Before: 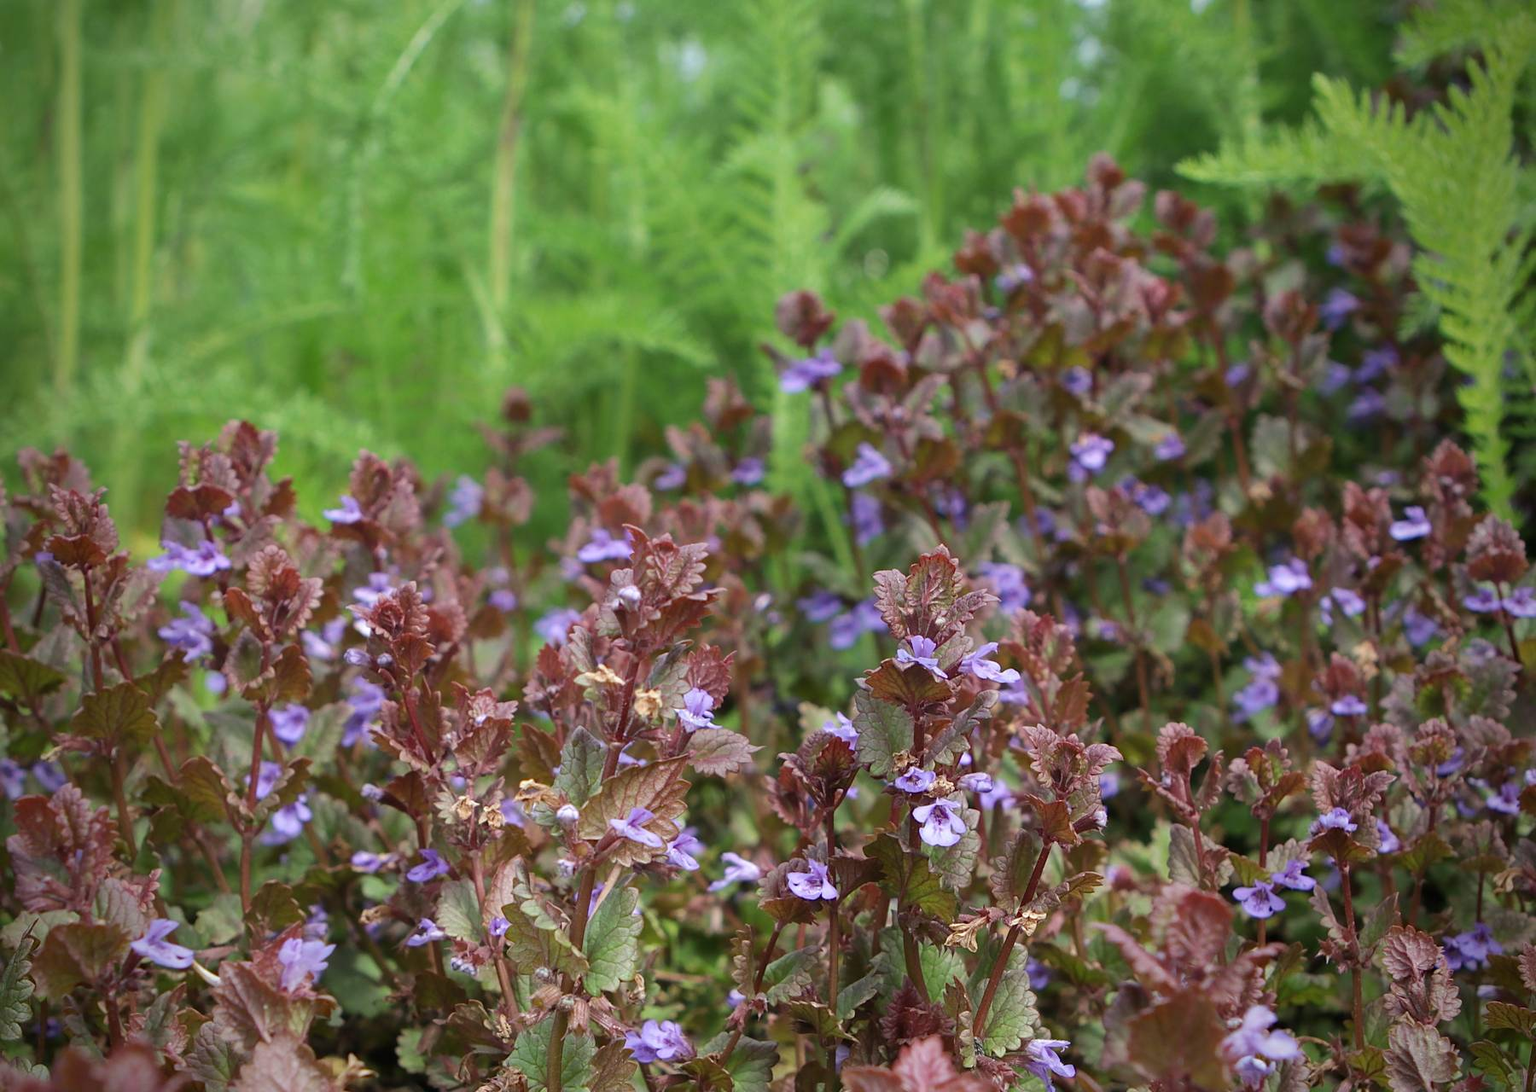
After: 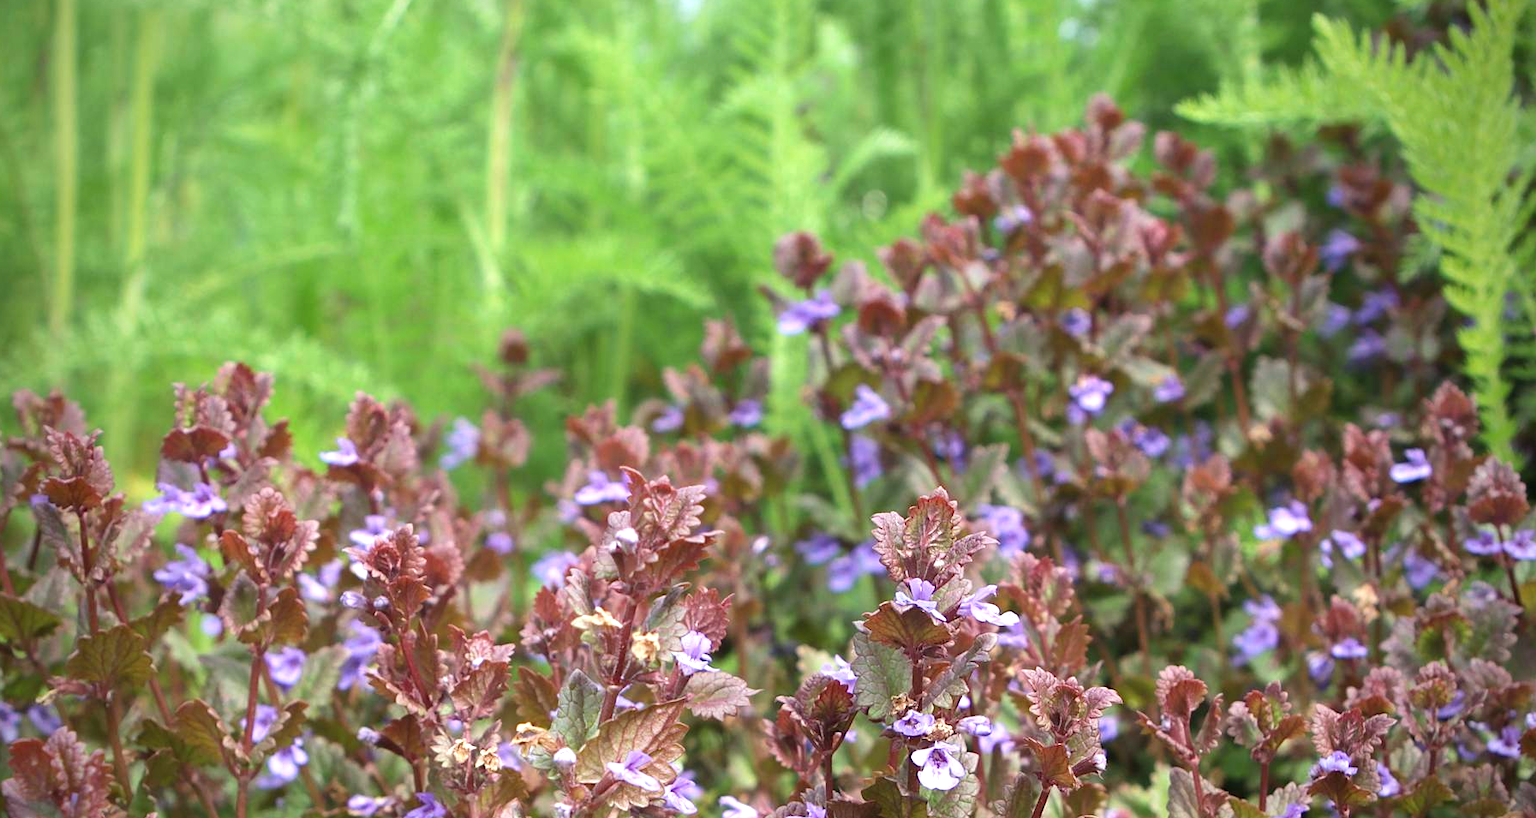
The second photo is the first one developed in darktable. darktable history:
exposure: exposure 0.785 EV, compensate highlight preservation false
tone equalizer: on, module defaults
crop: left 0.387%, top 5.469%, bottom 19.809%
